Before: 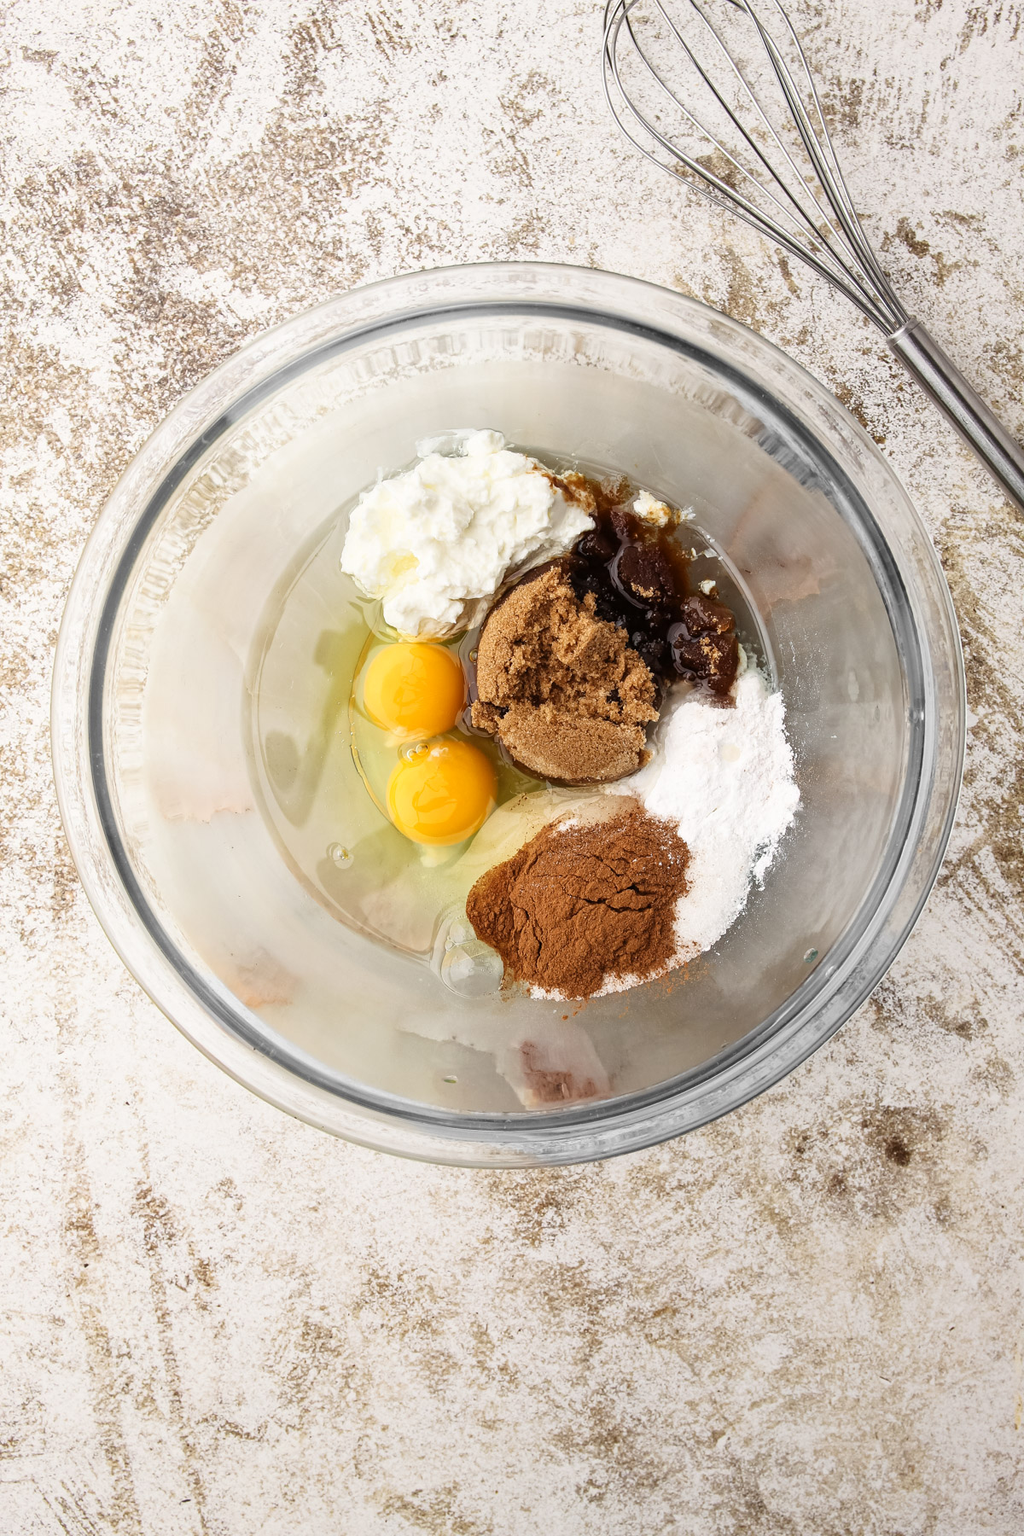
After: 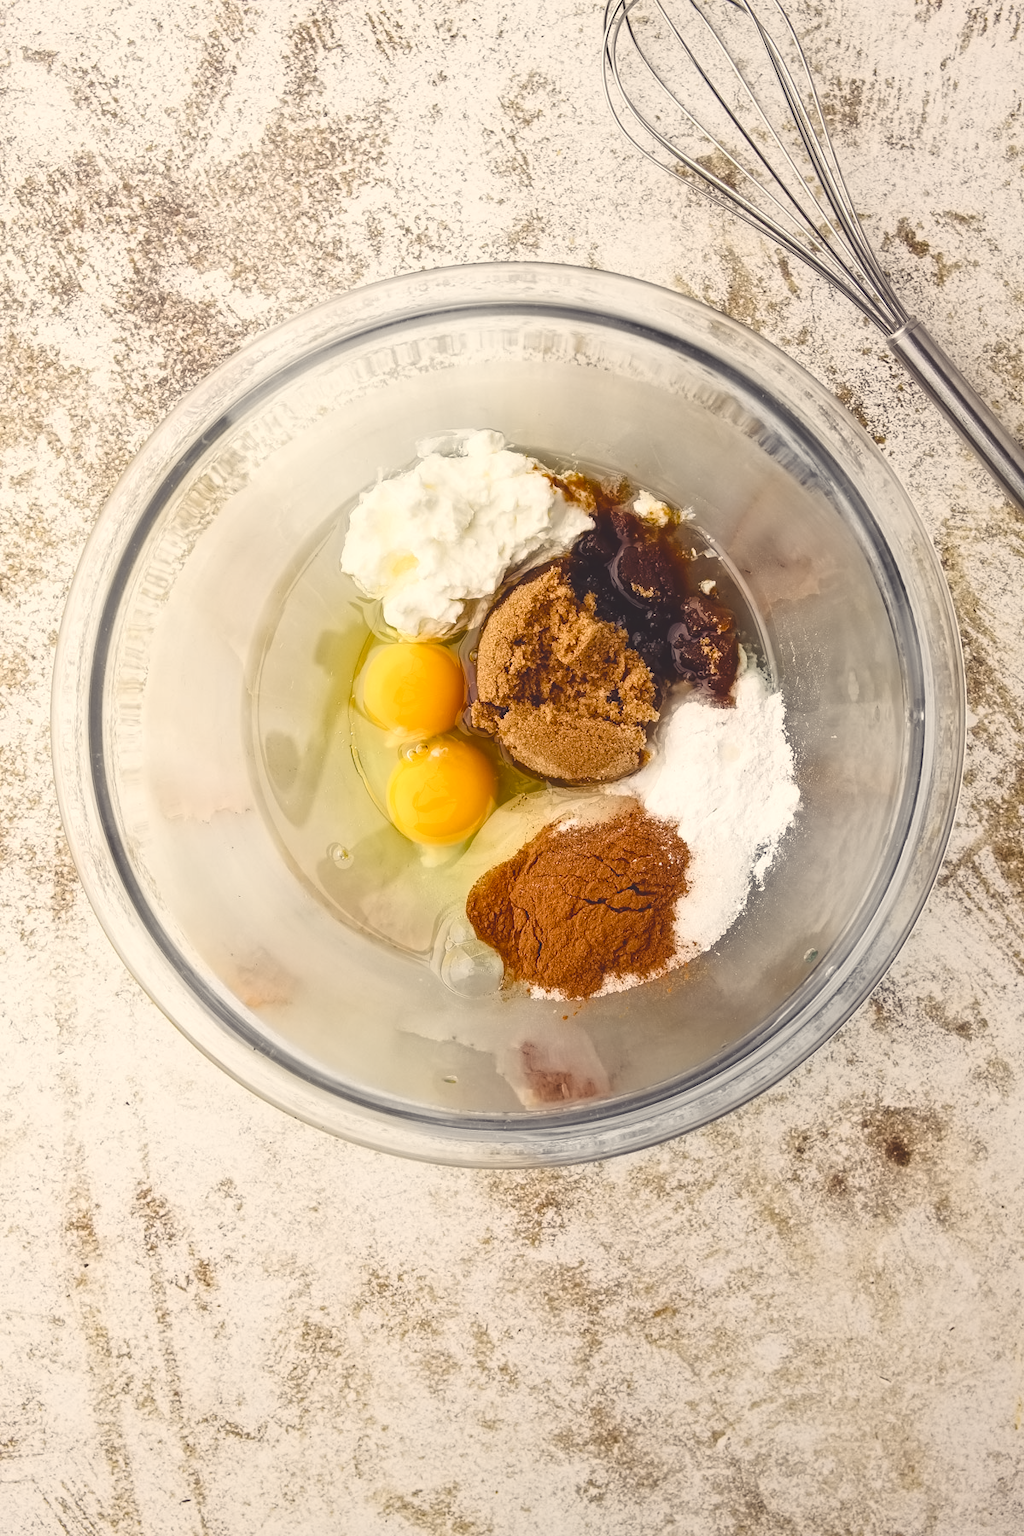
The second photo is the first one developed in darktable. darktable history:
color balance rgb: shadows lift › chroma 3%, shadows lift › hue 280.8°, power › hue 330°, highlights gain › chroma 3%, highlights gain › hue 75.6°, global offset › luminance 2%, perceptual saturation grading › global saturation 20%, perceptual saturation grading › highlights -25%, perceptual saturation grading › shadows 50%, global vibrance 20.33%
contrast equalizer: y [[0.5 ×6], [0.5 ×6], [0.5 ×6], [0 ×6], [0, 0.039, 0.251, 0.29, 0.293, 0.292]]
